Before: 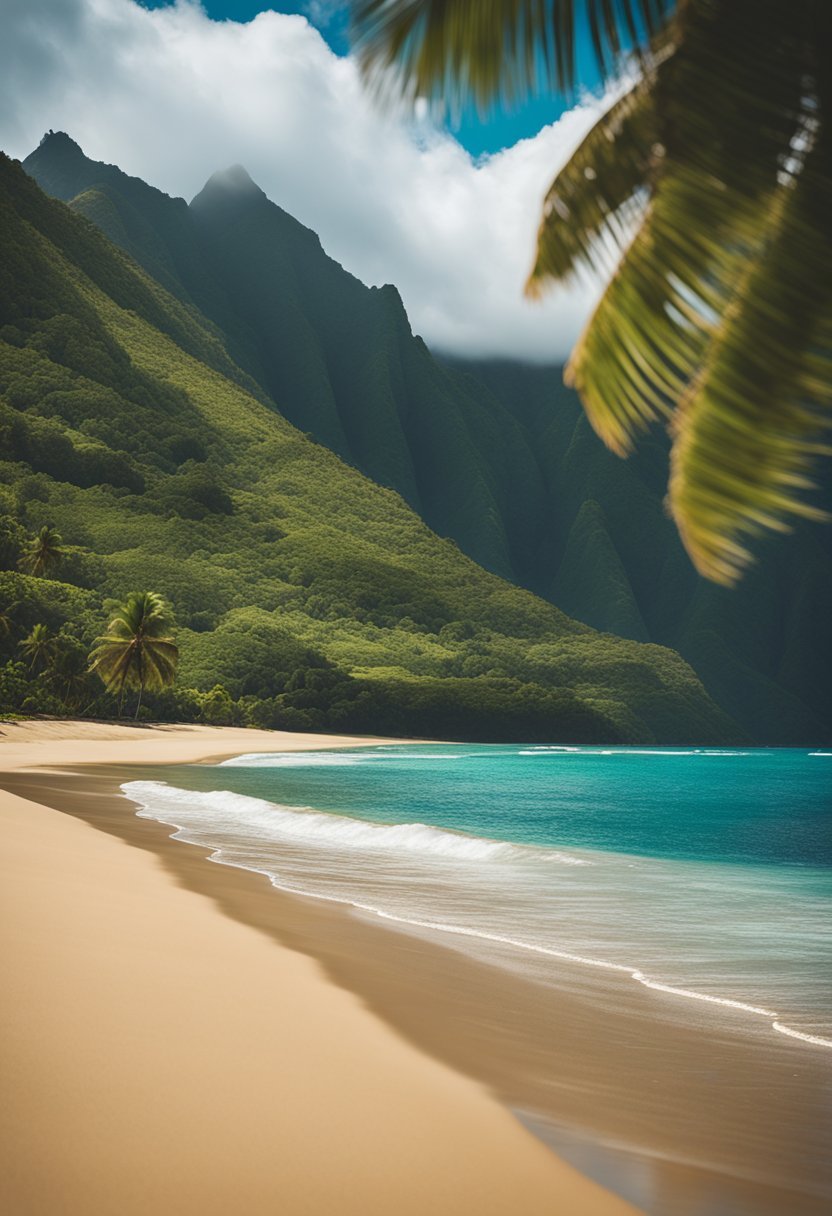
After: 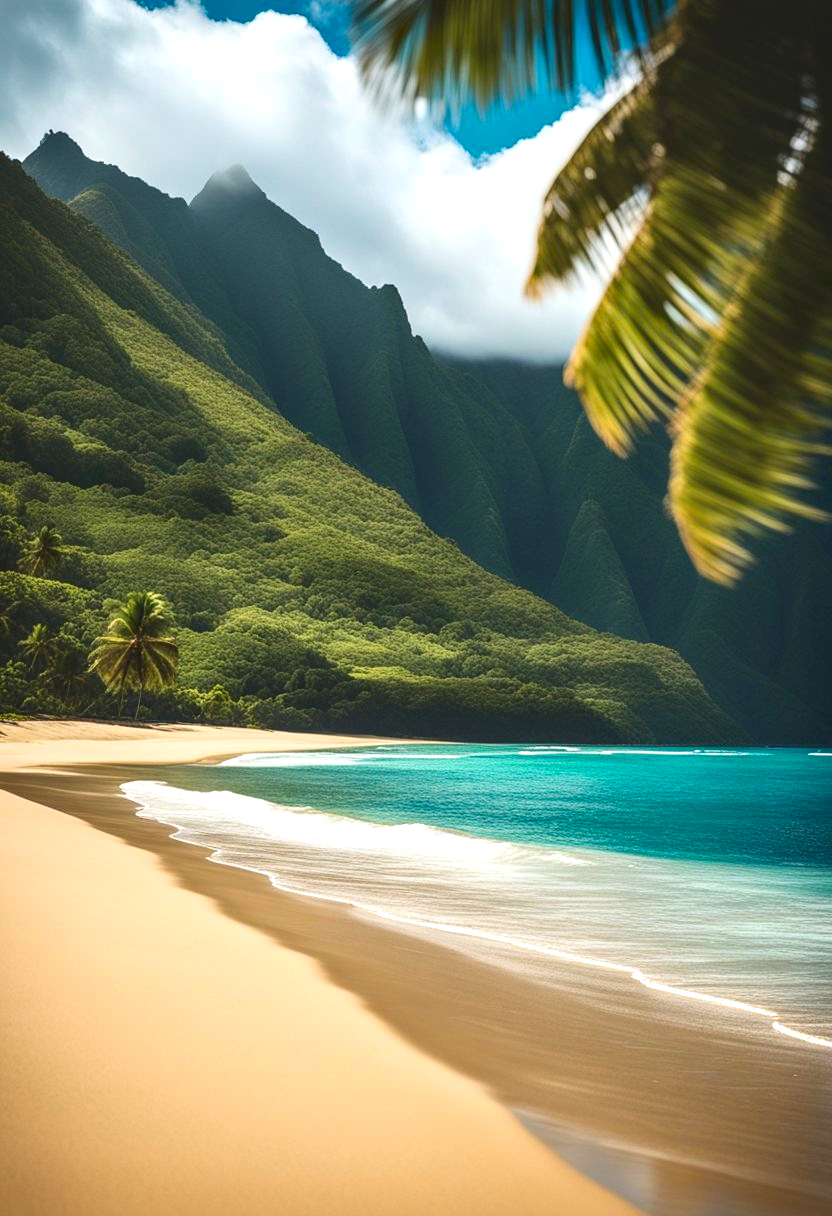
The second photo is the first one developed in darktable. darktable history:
local contrast: on, module defaults
contrast brightness saturation: contrast 0.13, brightness -0.05, saturation 0.16
exposure: black level correction 0.001, exposure 0.5 EV, compensate exposure bias true, compensate highlight preservation false
